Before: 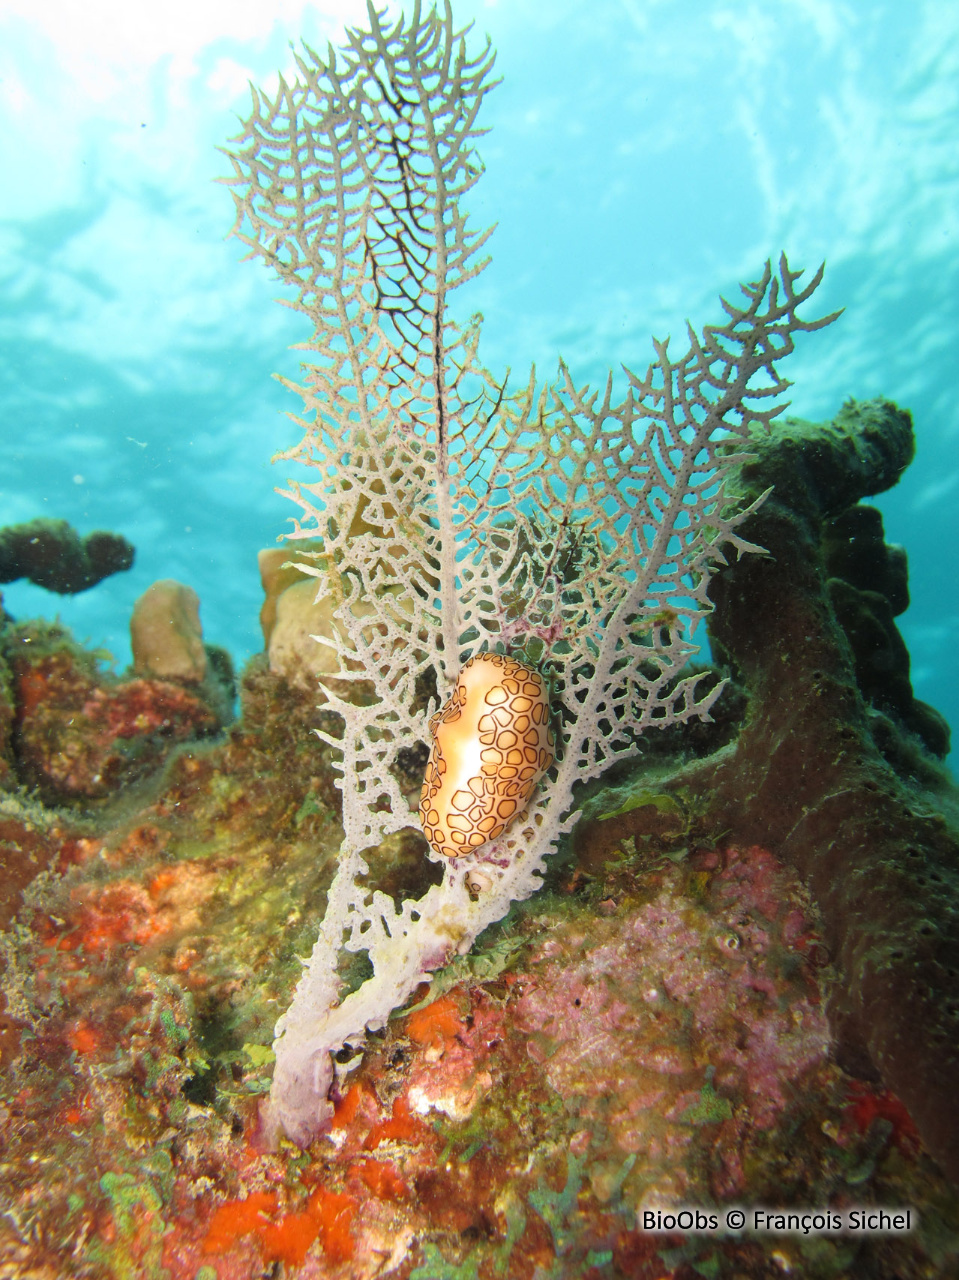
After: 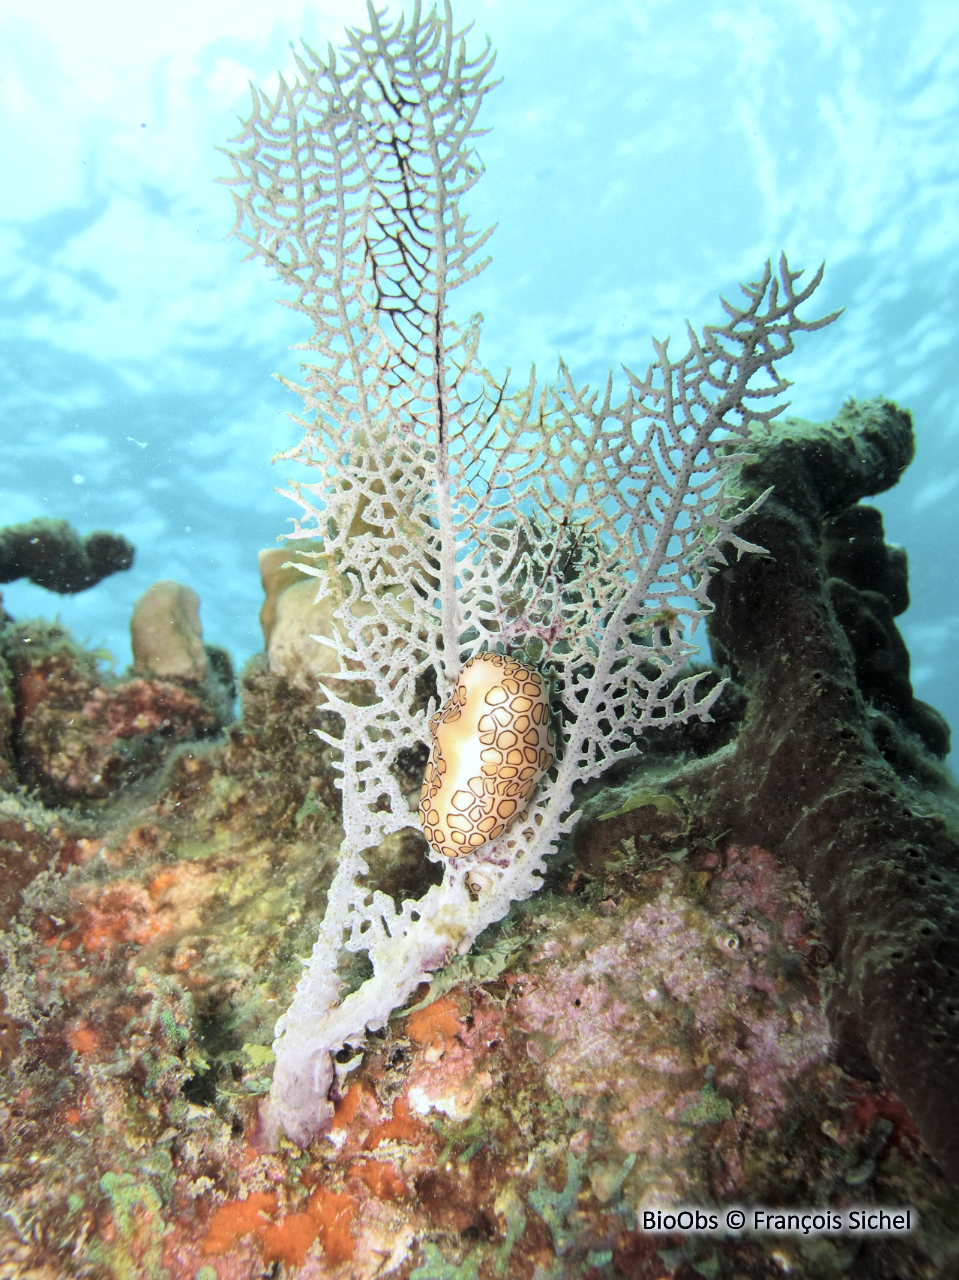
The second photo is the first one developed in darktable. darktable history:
contrast brightness saturation: contrast 0.1, saturation -0.3
tone equalizer: -8 EV -0.417 EV, -7 EV -0.389 EV, -6 EV -0.333 EV, -5 EV -0.222 EV, -3 EV 0.222 EV, -2 EV 0.333 EV, -1 EV 0.389 EV, +0 EV 0.417 EV, edges refinement/feathering 500, mask exposure compensation -1.57 EV, preserve details no
global tonemap: drago (1, 100), detail 1
white balance: red 0.924, blue 1.095
